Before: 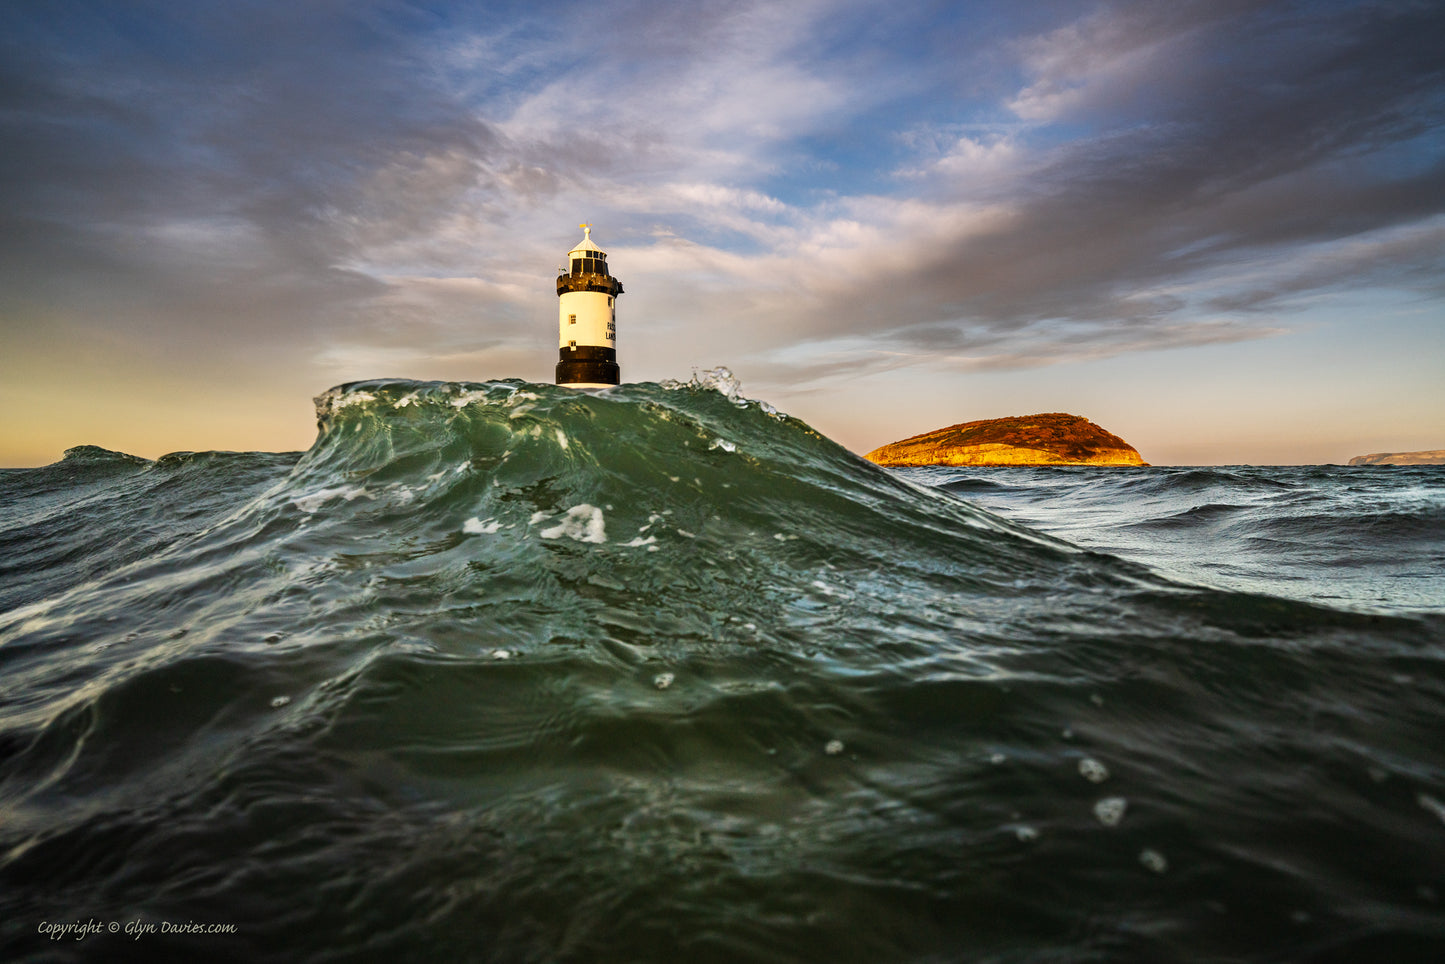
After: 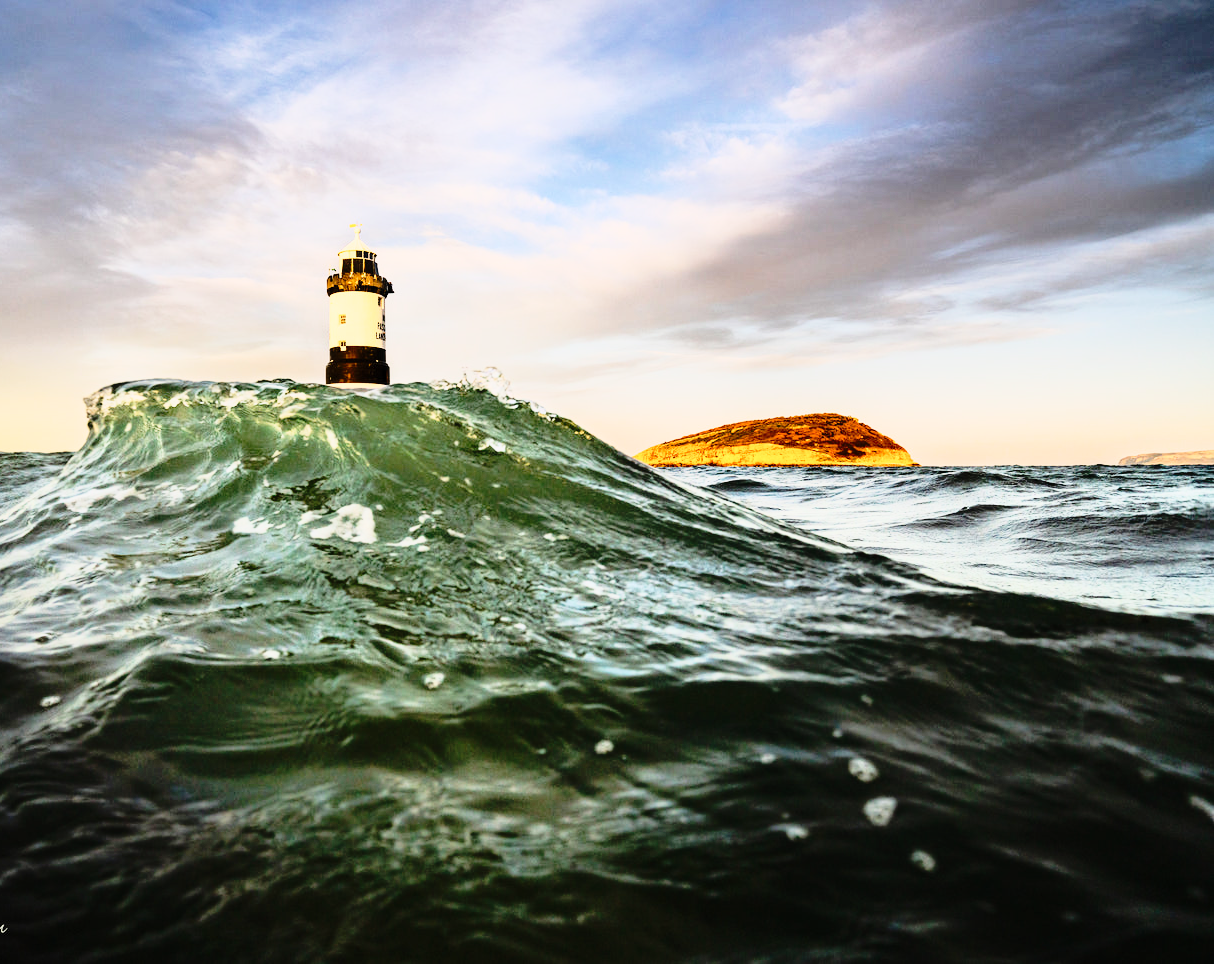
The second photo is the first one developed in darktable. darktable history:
base curve: curves: ch0 [(0, 0) (0.026, 0.03) (0.109, 0.232) (0.351, 0.748) (0.669, 0.968) (1, 1)]
tone curve: curves: ch0 [(0, 0) (0.135, 0.09) (0.326, 0.386) (0.489, 0.573) (0.663, 0.749) (0.854, 0.897) (1, 0.974)]; ch1 [(0, 0) (0.366, 0.367) (0.475, 0.453) (0.494, 0.493) (0.504, 0.497) (0.544, 0.569) (0.562, 0.605) (0.622, 0.694) (1, 1)]; ch2 [(0, 0) (0.333, 0.346) (0.375, 0.375) (0.424, 0.43) (0.476, 0.492) (0.502, 0.503) (0.533, 0.534) (0.572, 0.603) (0.605, 0.656) (0.641, 0.709) (1, 1)], preserve colors none
crop: left 15.946%
